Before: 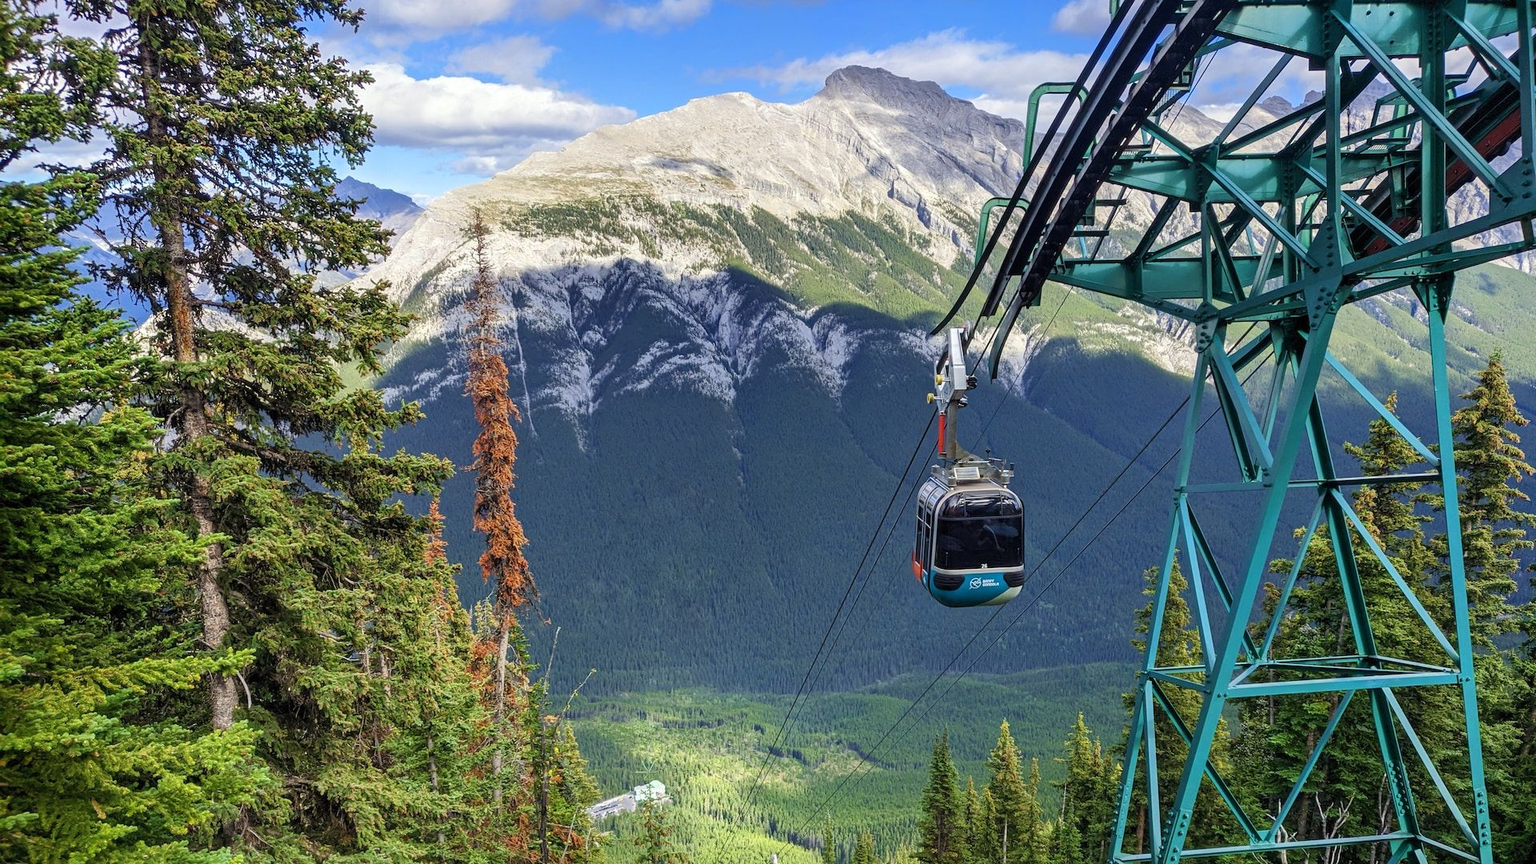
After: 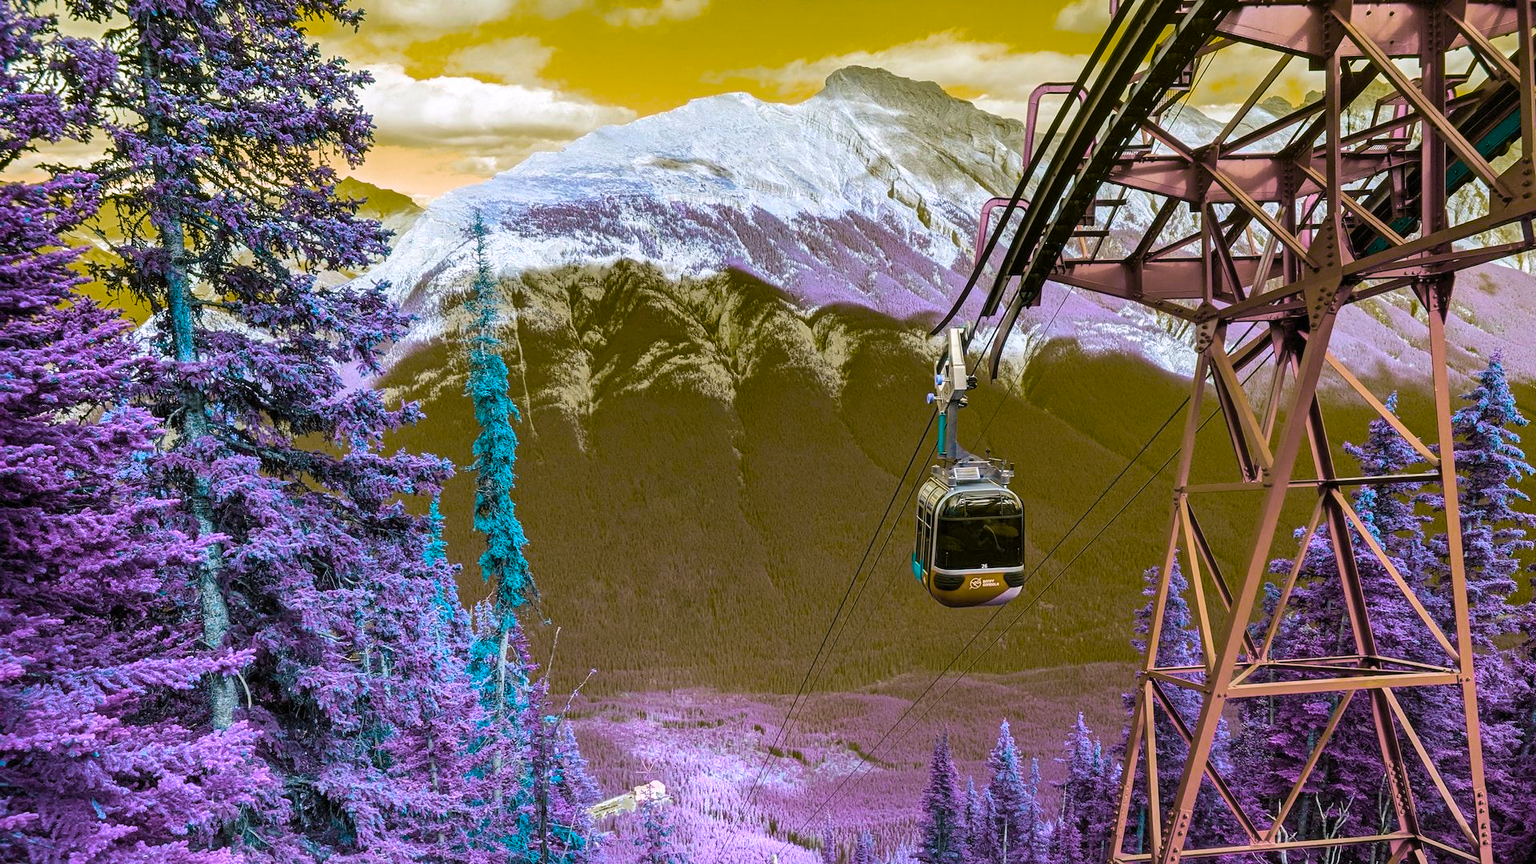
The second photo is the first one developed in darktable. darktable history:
color balance rgb: hue shift 180°, global vibrance 50%, contrast 0.32%
exposure: exposure 0 EV
